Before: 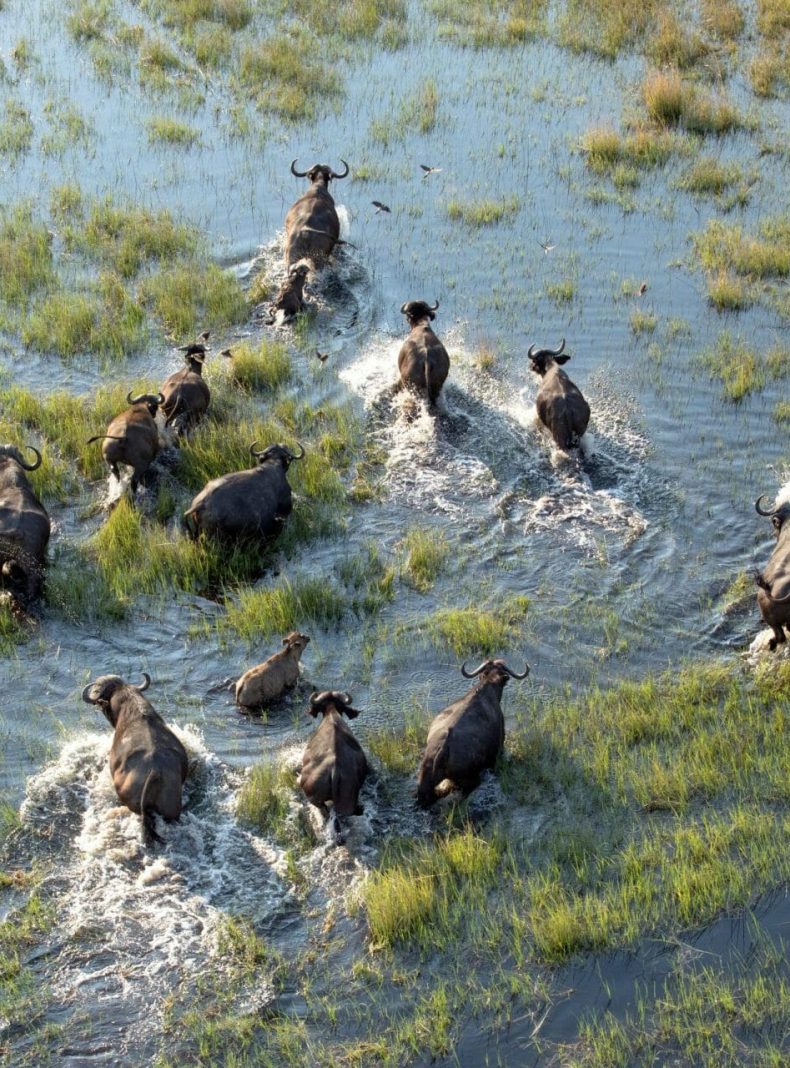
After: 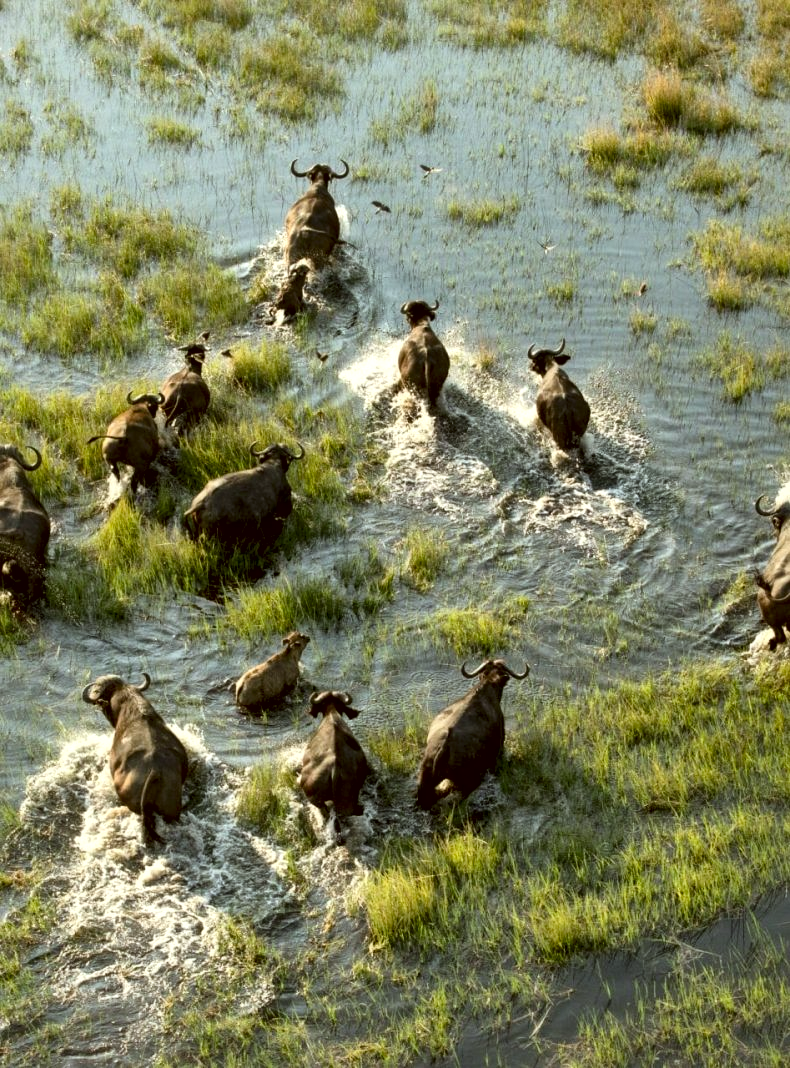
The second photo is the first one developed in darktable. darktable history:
color correction: highlights a* -1.73, highlights b* 10.34, shadows a* 0.899, shadows b* 18.69
vignetting: fall-off start 115.92%, fall-off radius 59.1%
local contrast: mode bilateral grid, contrast 24, coarseness 60, detail 152%, midtone range 0.2
